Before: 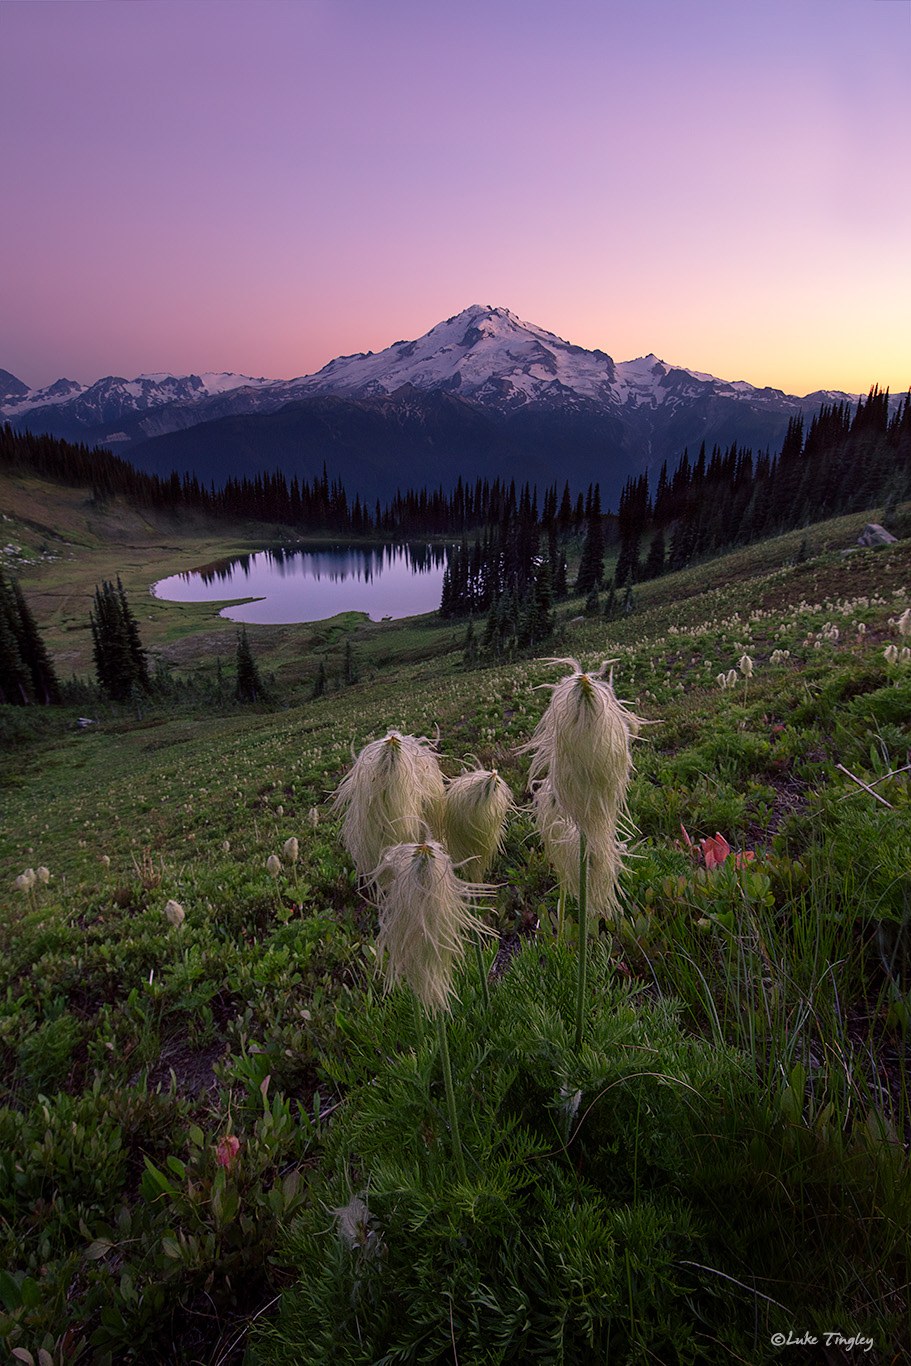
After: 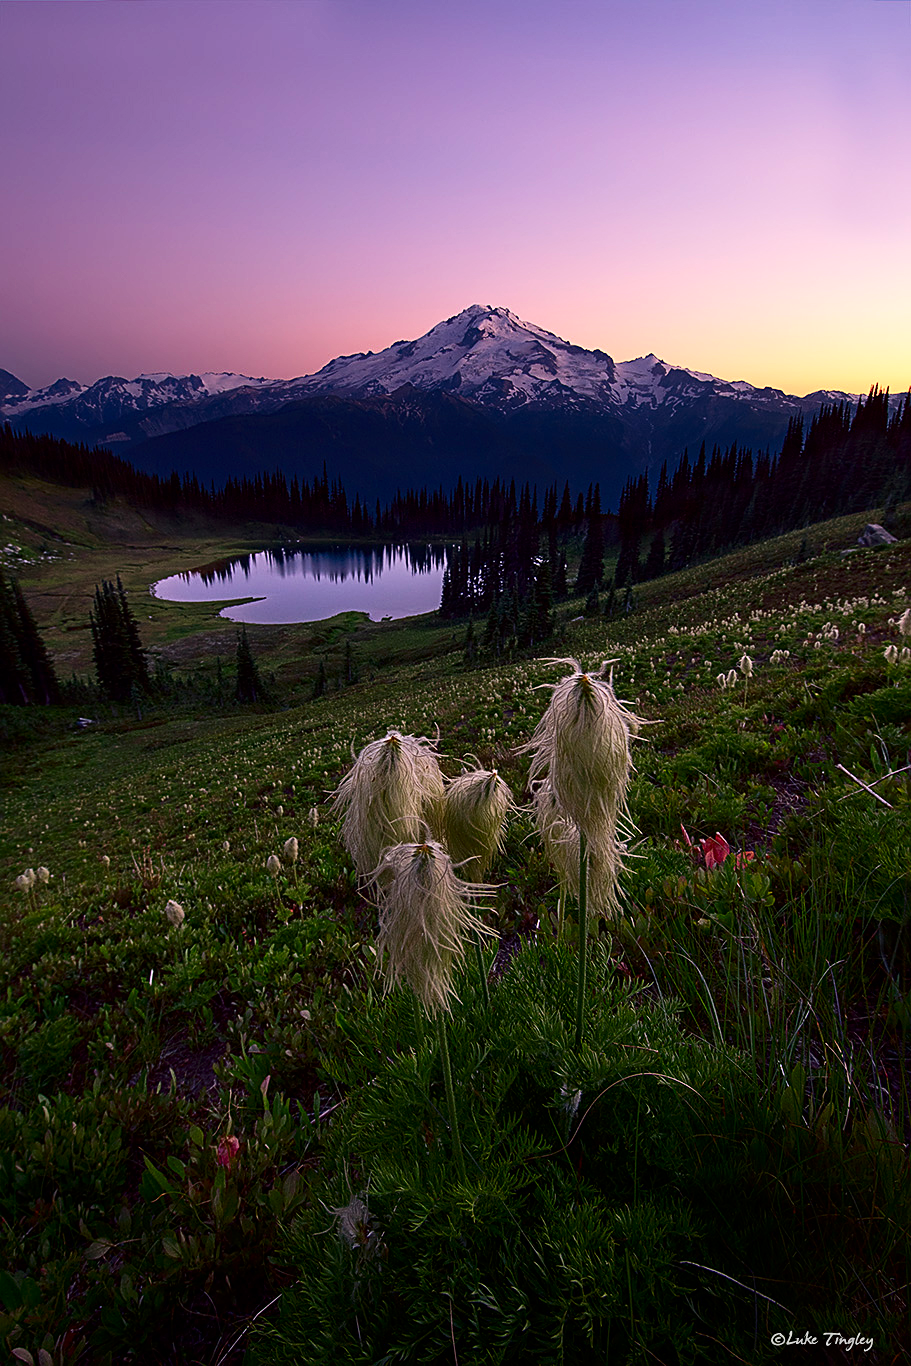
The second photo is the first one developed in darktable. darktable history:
sharpen: on, module defaults
contrast brightness saturation: contrast 0.193, brightness -0.103, saturation 0.205
